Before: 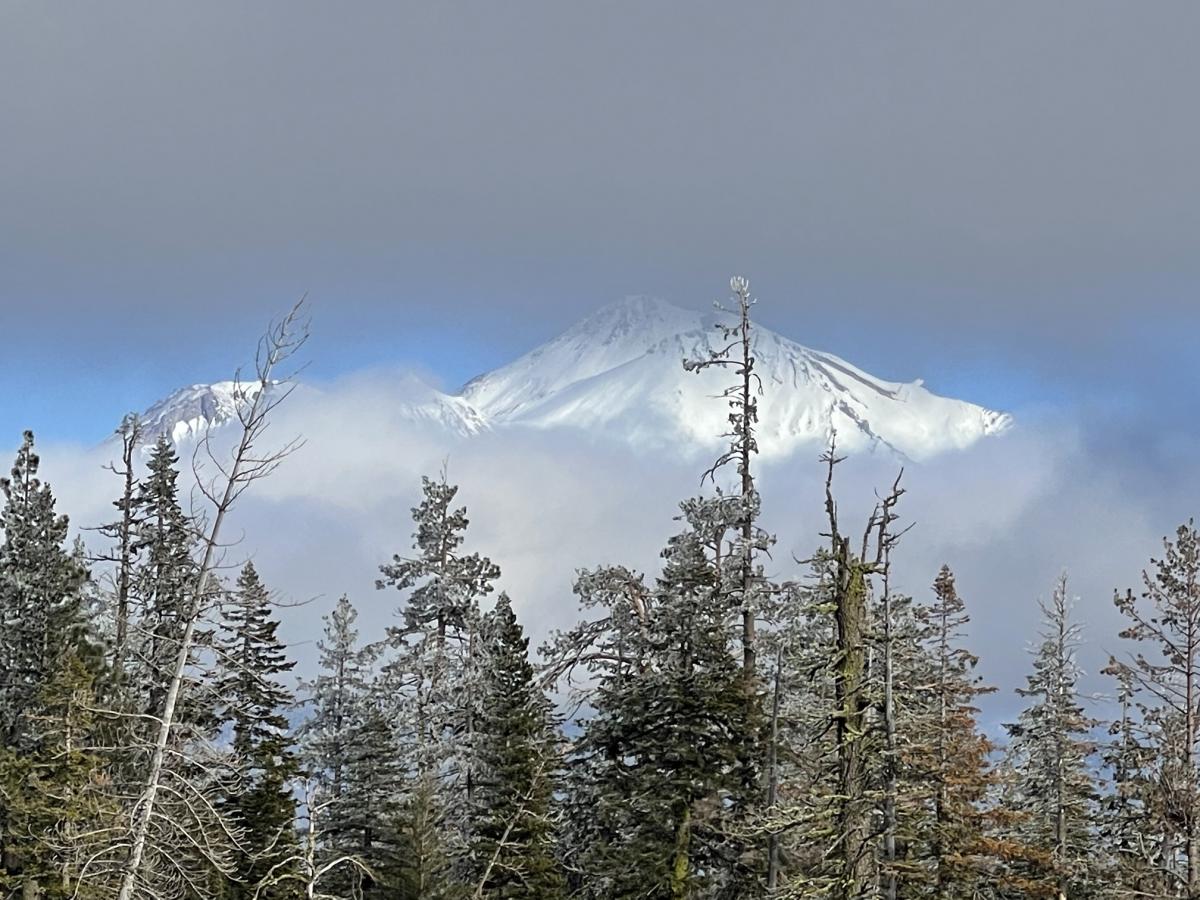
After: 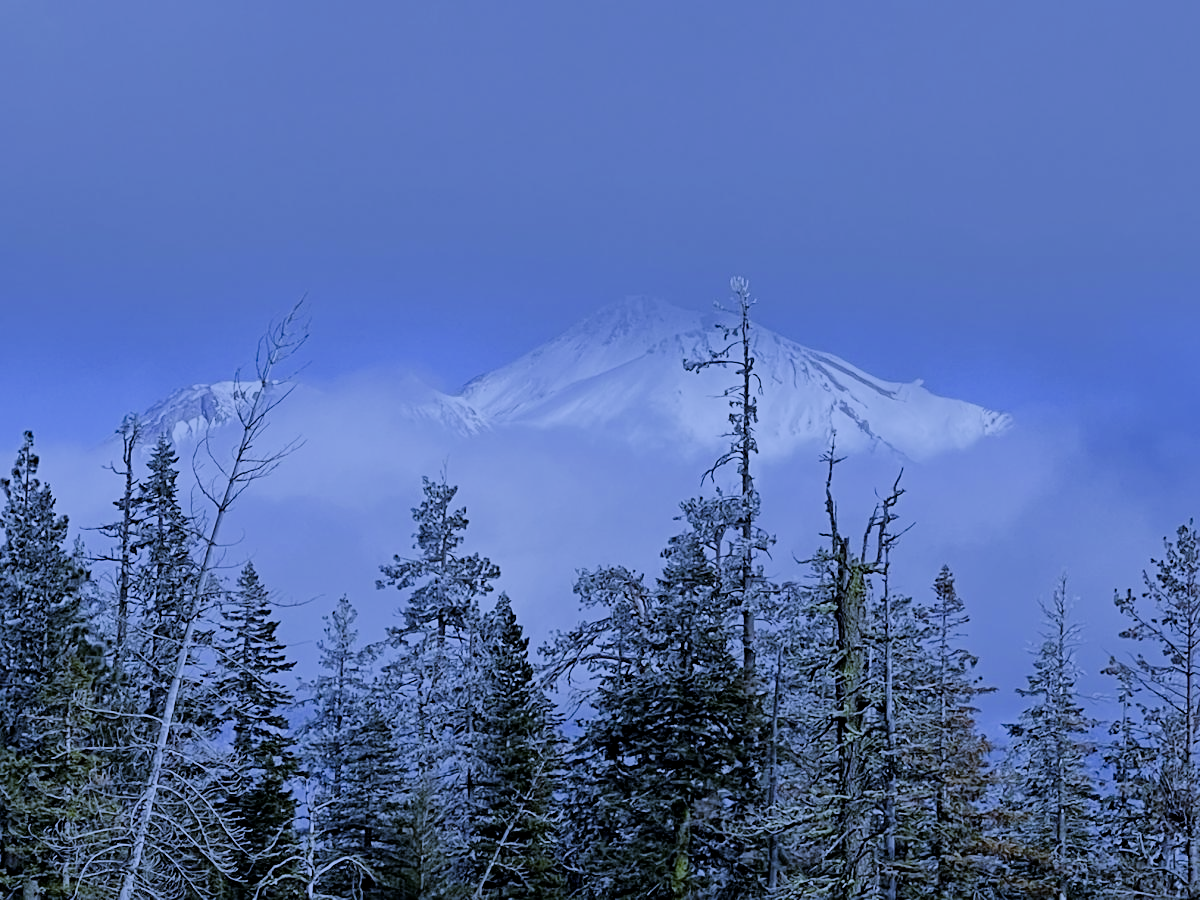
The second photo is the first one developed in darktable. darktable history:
filmic rgb: black relative exposure -7.32 EV, white relative exposure 5.09 EV, hardness 3.2
sharpen: amount 0.2
white balance: red 0.766, blue 1.537
contrast brightness saturation: brightness -0.09
